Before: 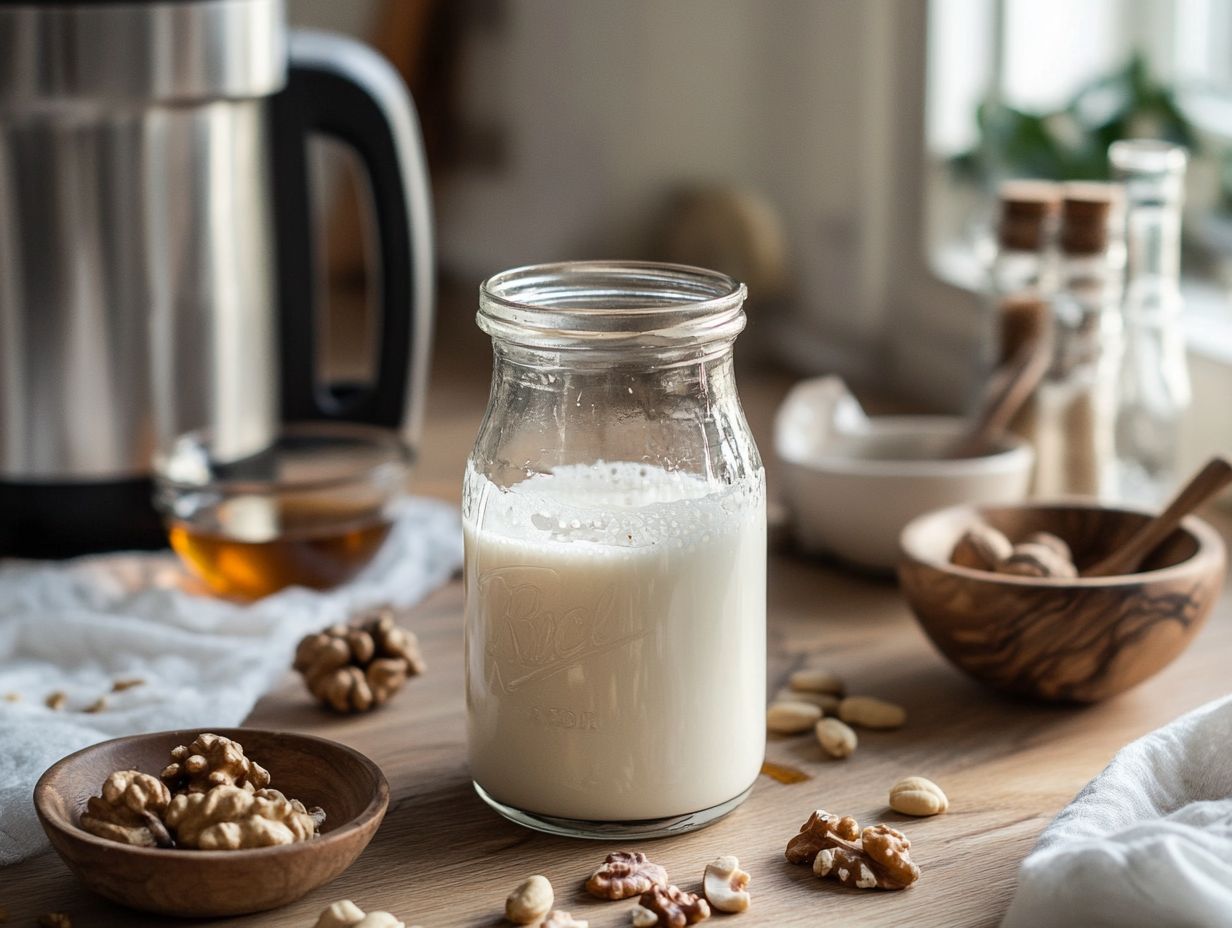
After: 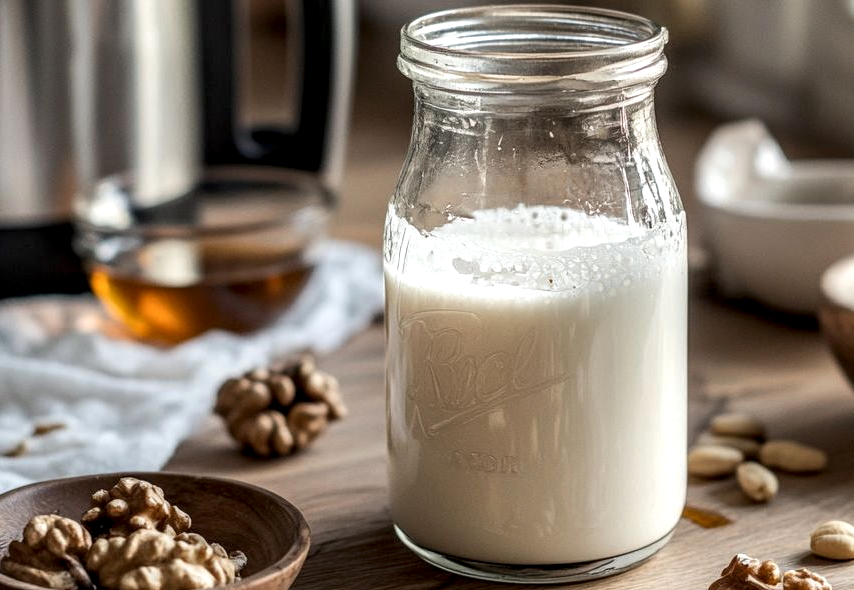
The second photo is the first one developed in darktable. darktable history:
crop: left 6.488%, top 27.668%, right 24.183%, bottom 8.656%
local contrast: highlights 25%, detail 150%
exposure: black level correction -0.001, exposure 0.08 EV, compensate highlight preservation false
